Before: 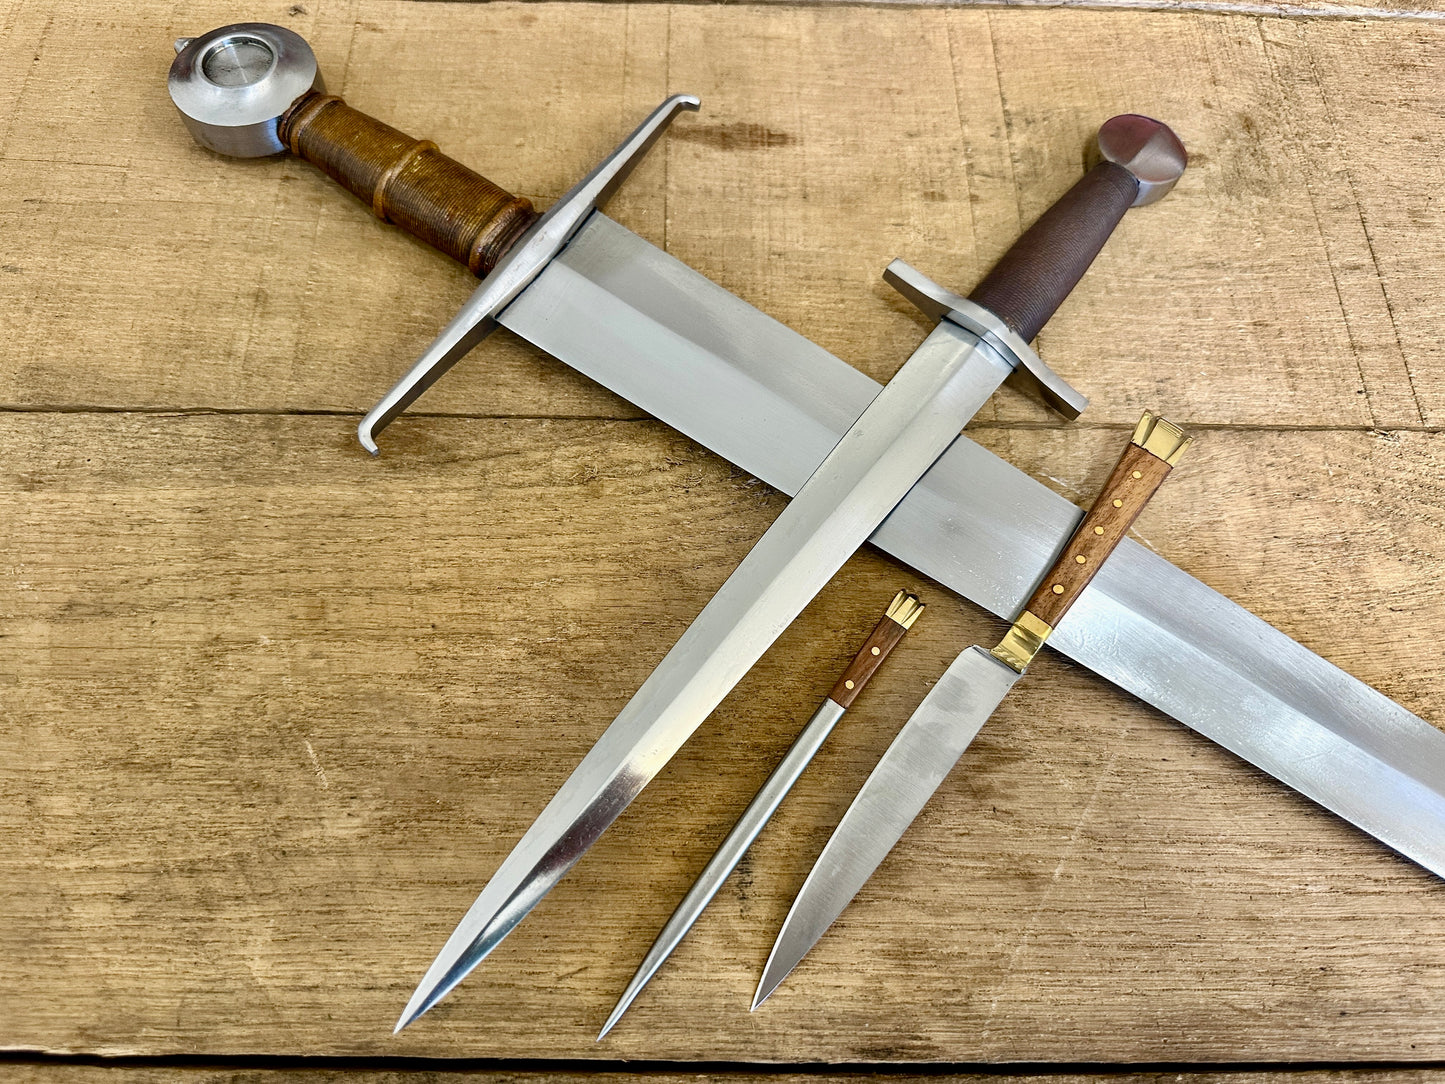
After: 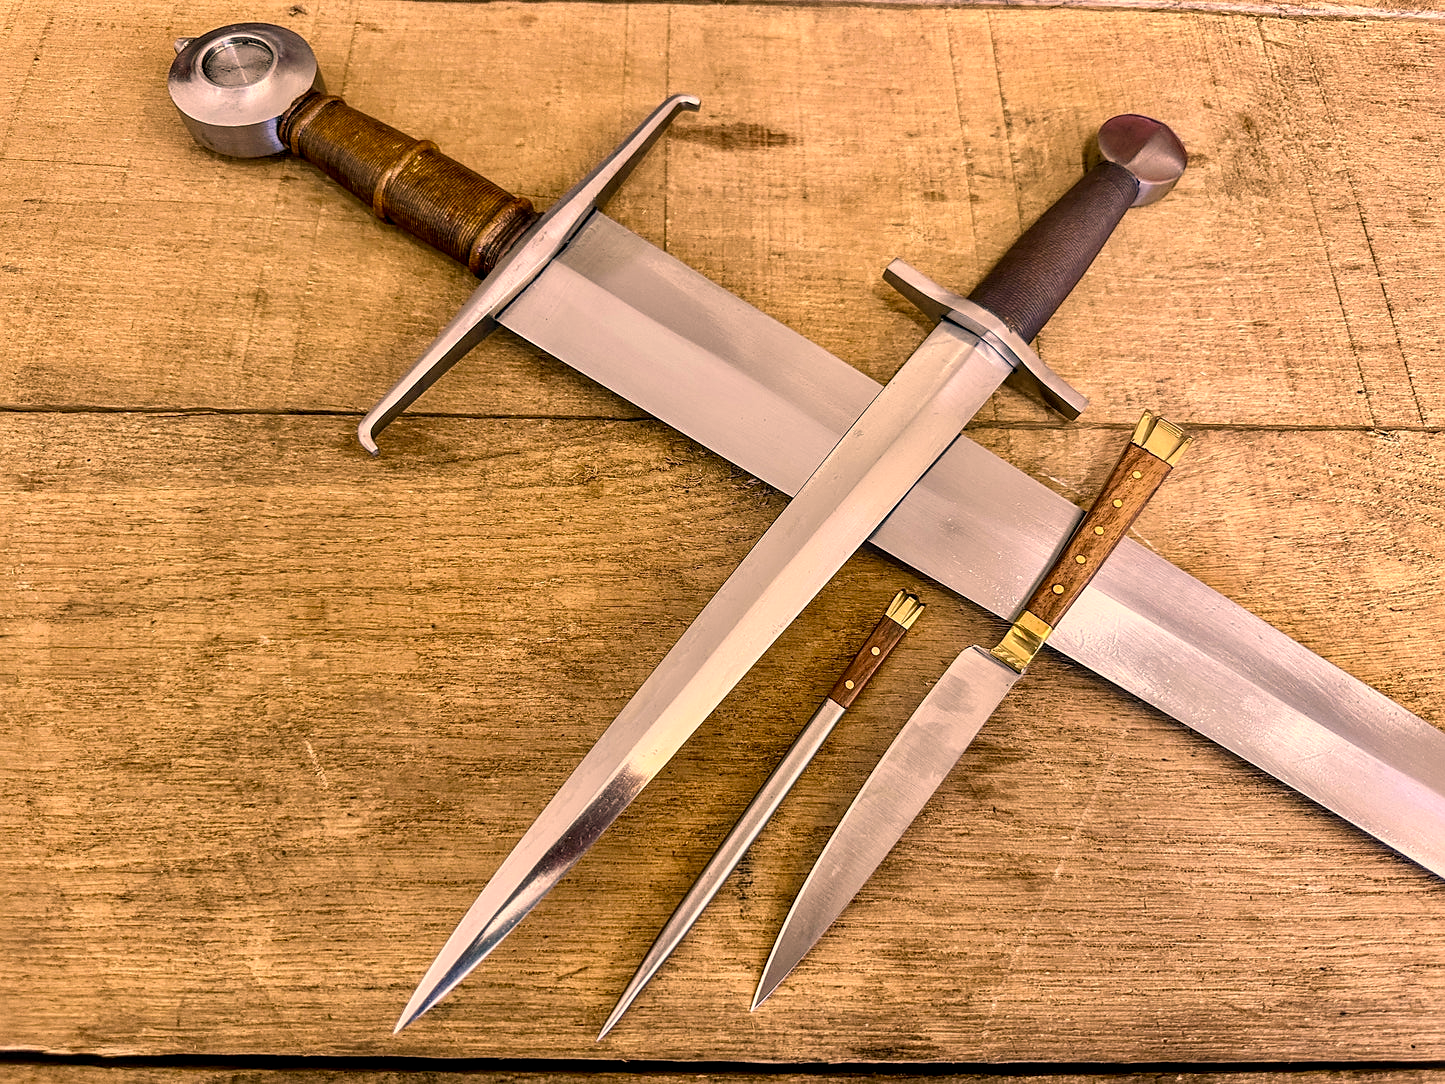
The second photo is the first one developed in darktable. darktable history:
color correction: highlights a* 22.35, highlights b* 21.57
sharpen: radius 1.812, amount 0.392, threshold 1.42
local contrast: on, module defaults
